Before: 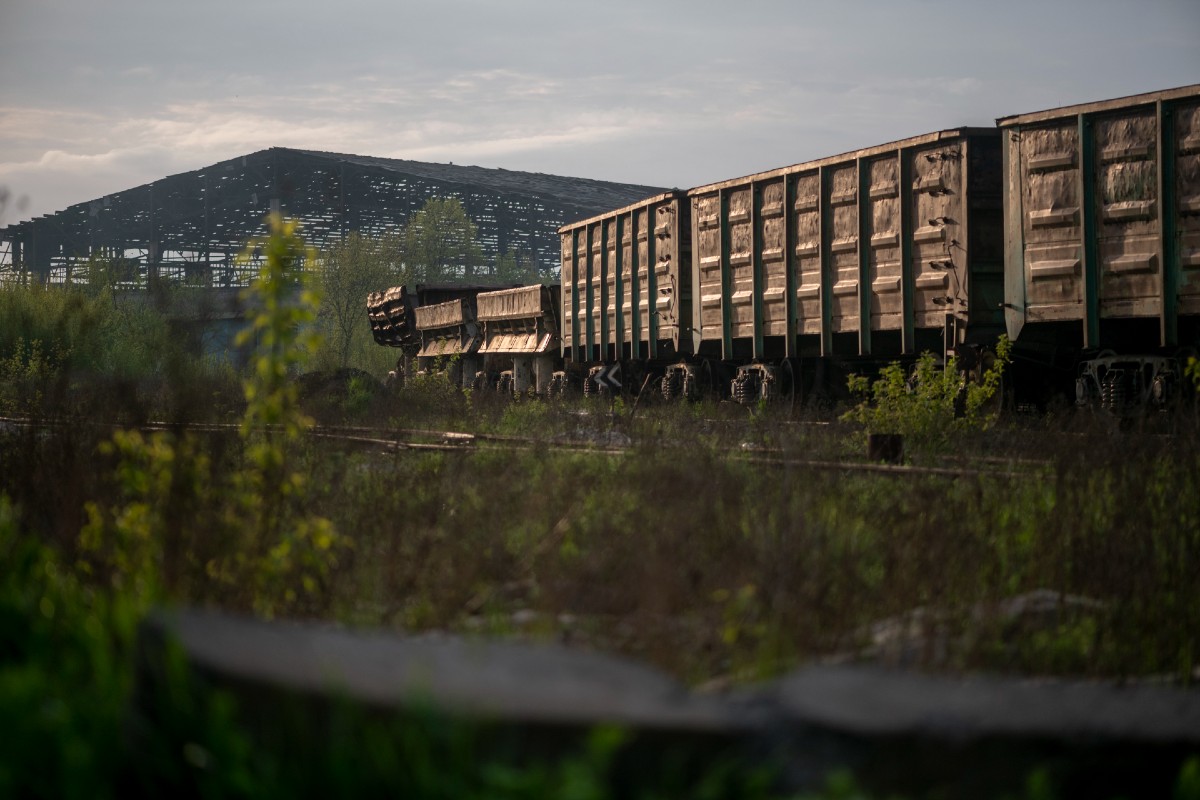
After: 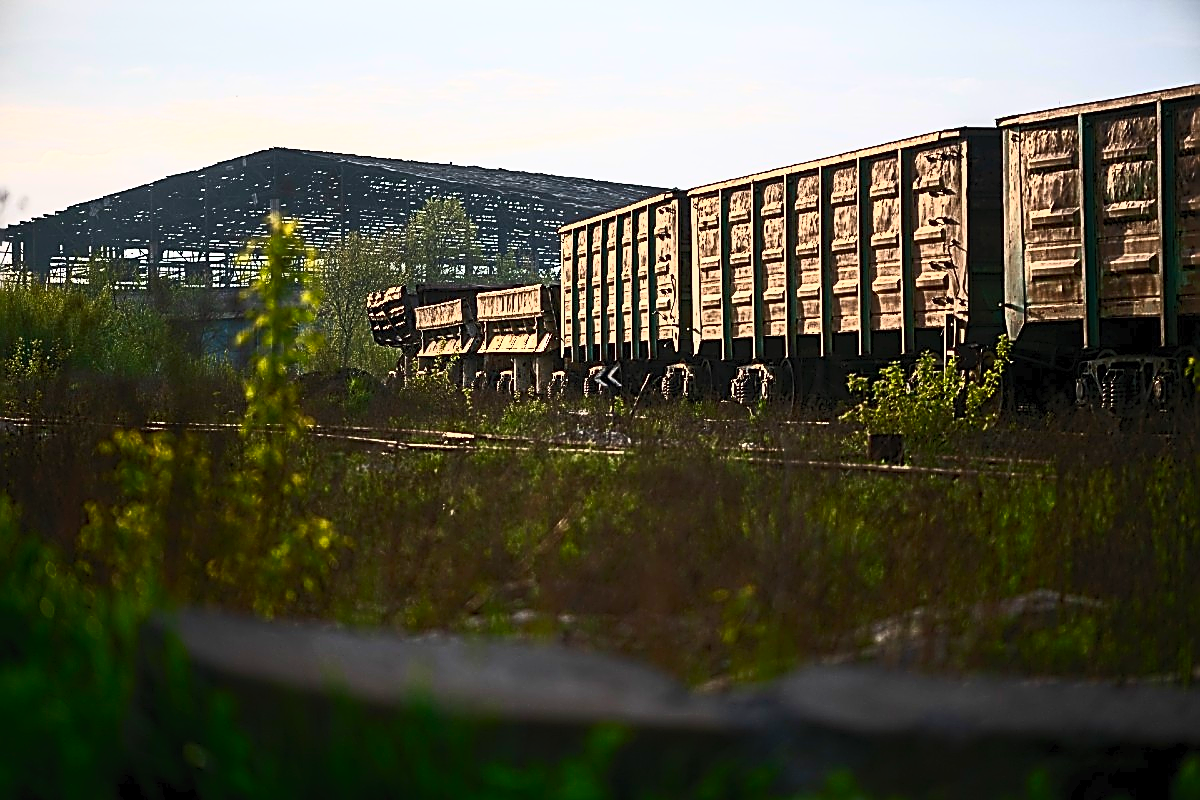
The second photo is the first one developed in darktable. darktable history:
sharpen: amount 1.989
contrast brightness saturation: contrast 0.838, brightness 0.58, saturation 0.603
